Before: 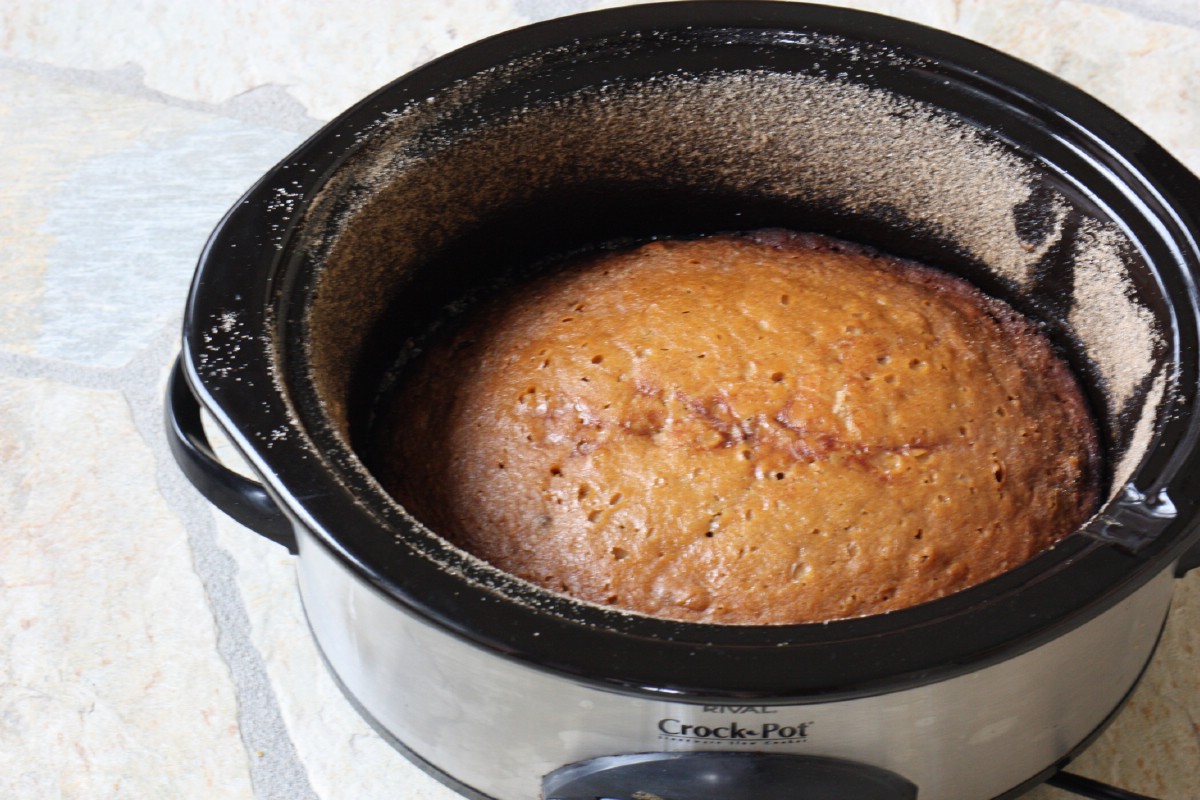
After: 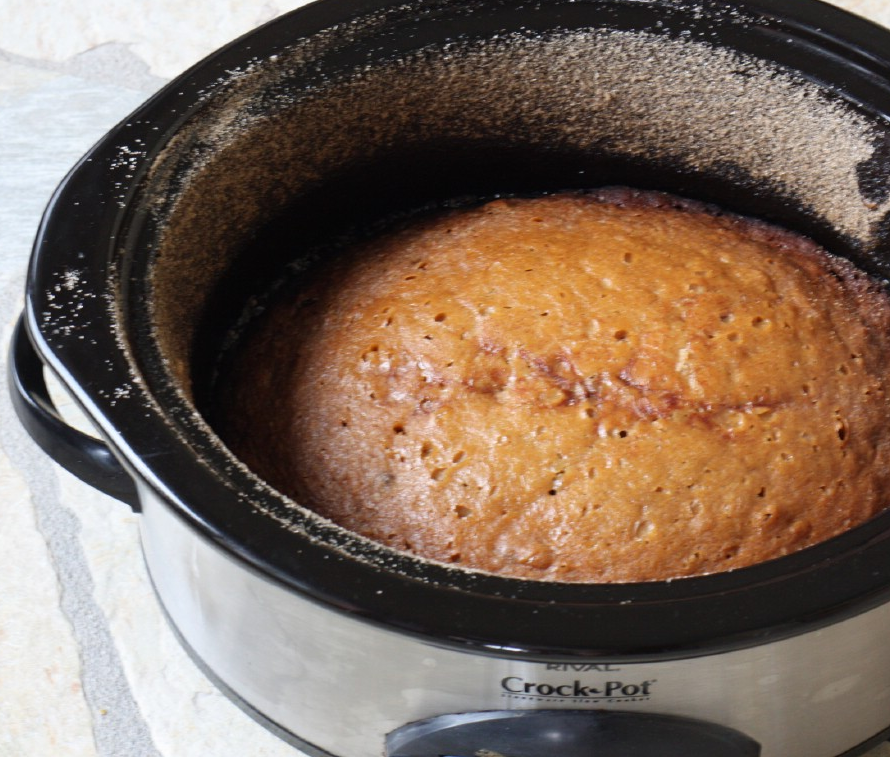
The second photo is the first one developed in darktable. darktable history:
white balance: emerald 1
crop and rotate: left 13.15%, top 5.251%, right 12.609%
